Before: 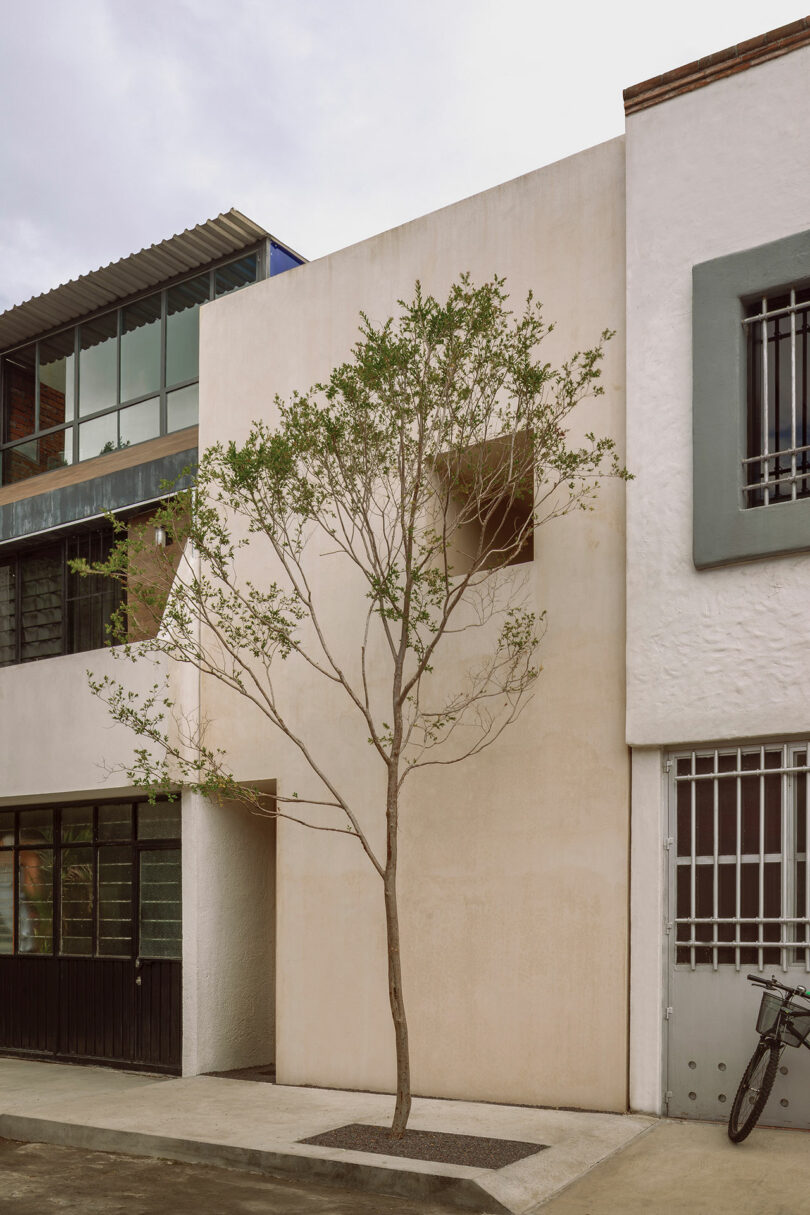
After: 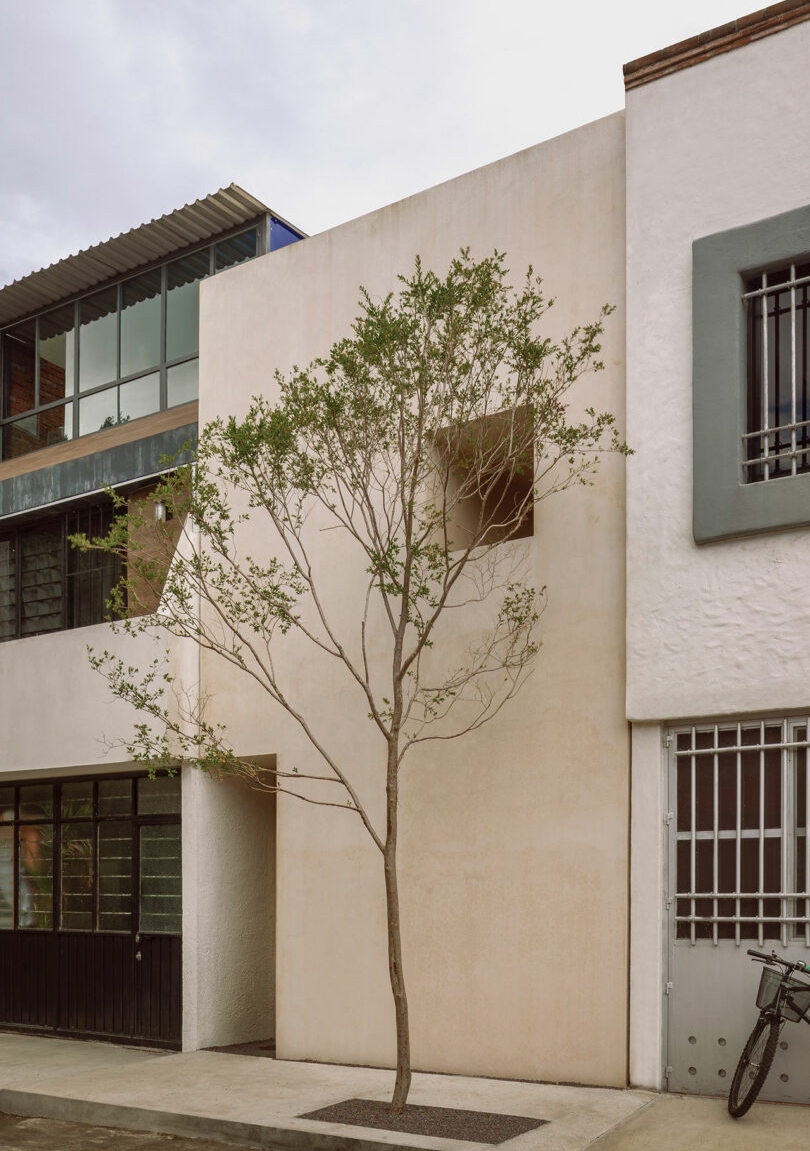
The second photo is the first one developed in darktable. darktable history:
crop and rotate: top 2.124%, bottom 3.118%
